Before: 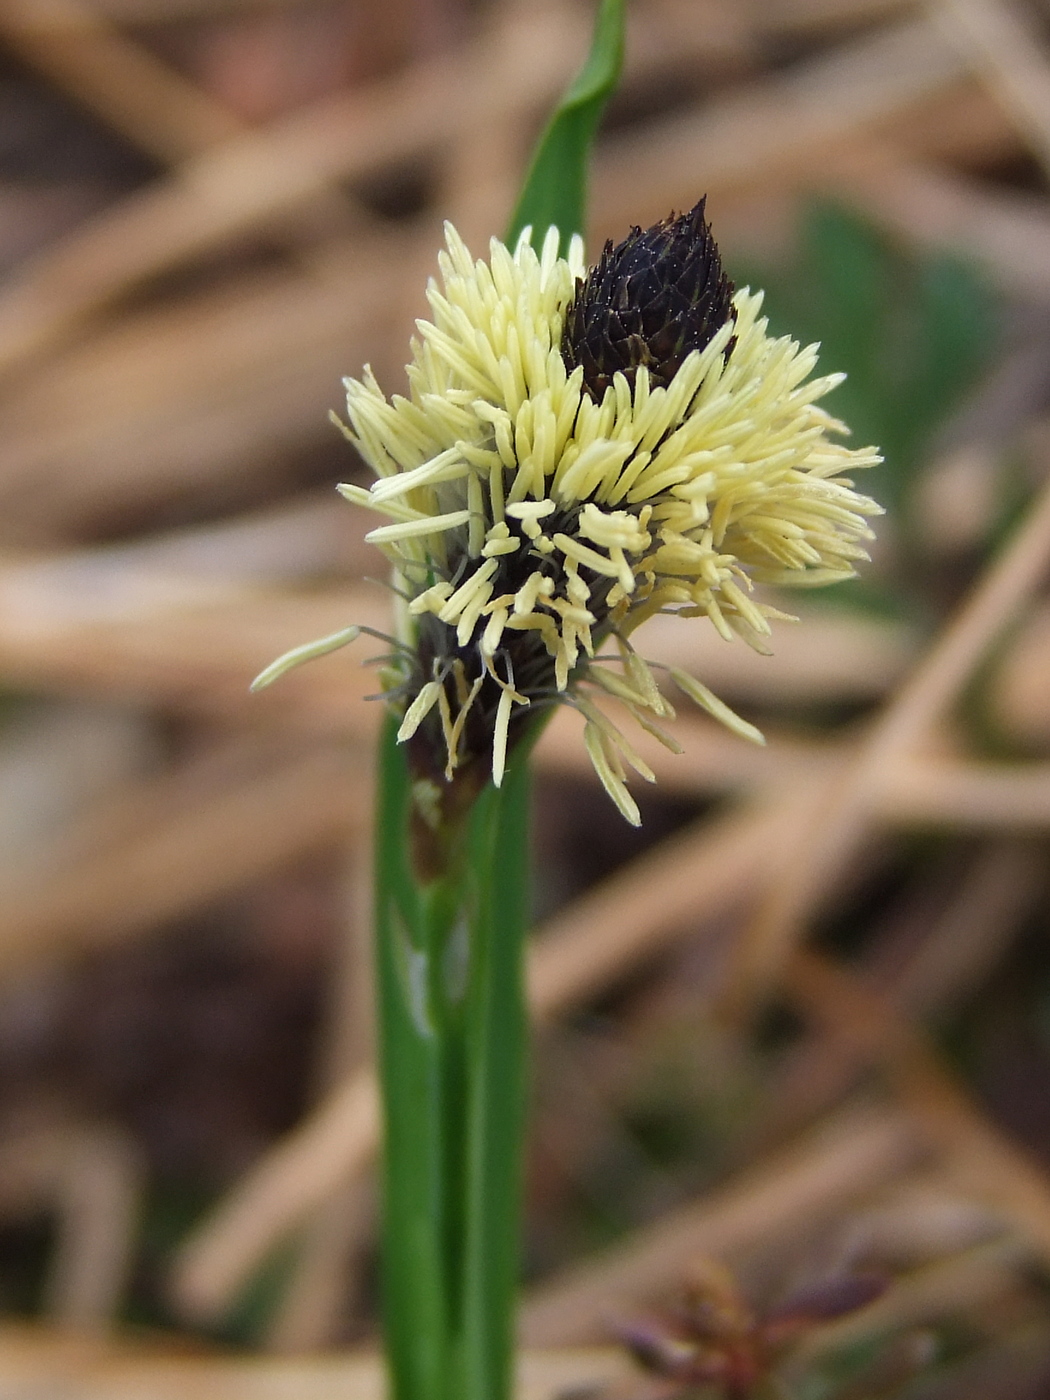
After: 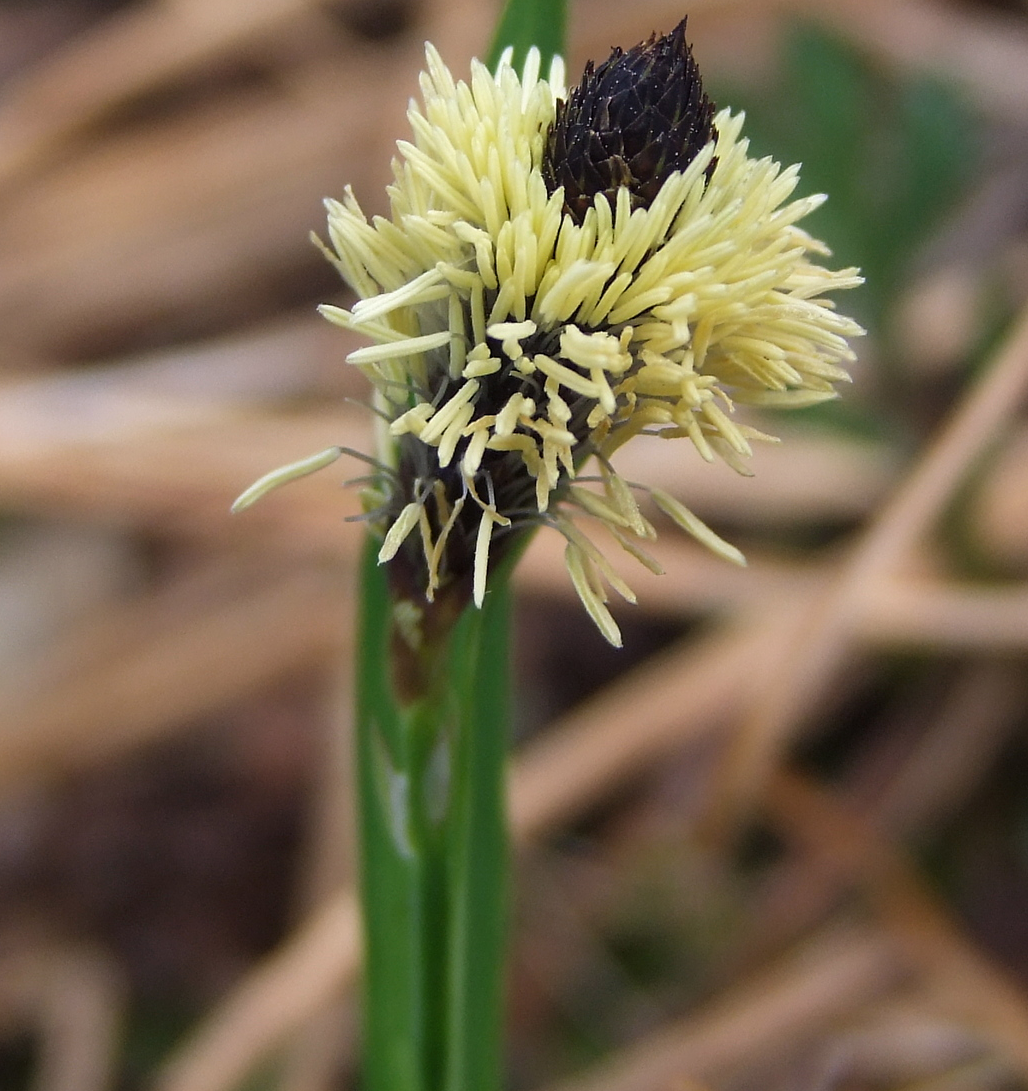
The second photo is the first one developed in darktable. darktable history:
crop and rotate: left 1.814%, top 12.818%, right 0.25%, bottom 9.225%
white balance: red 1.009, blue 1.027
